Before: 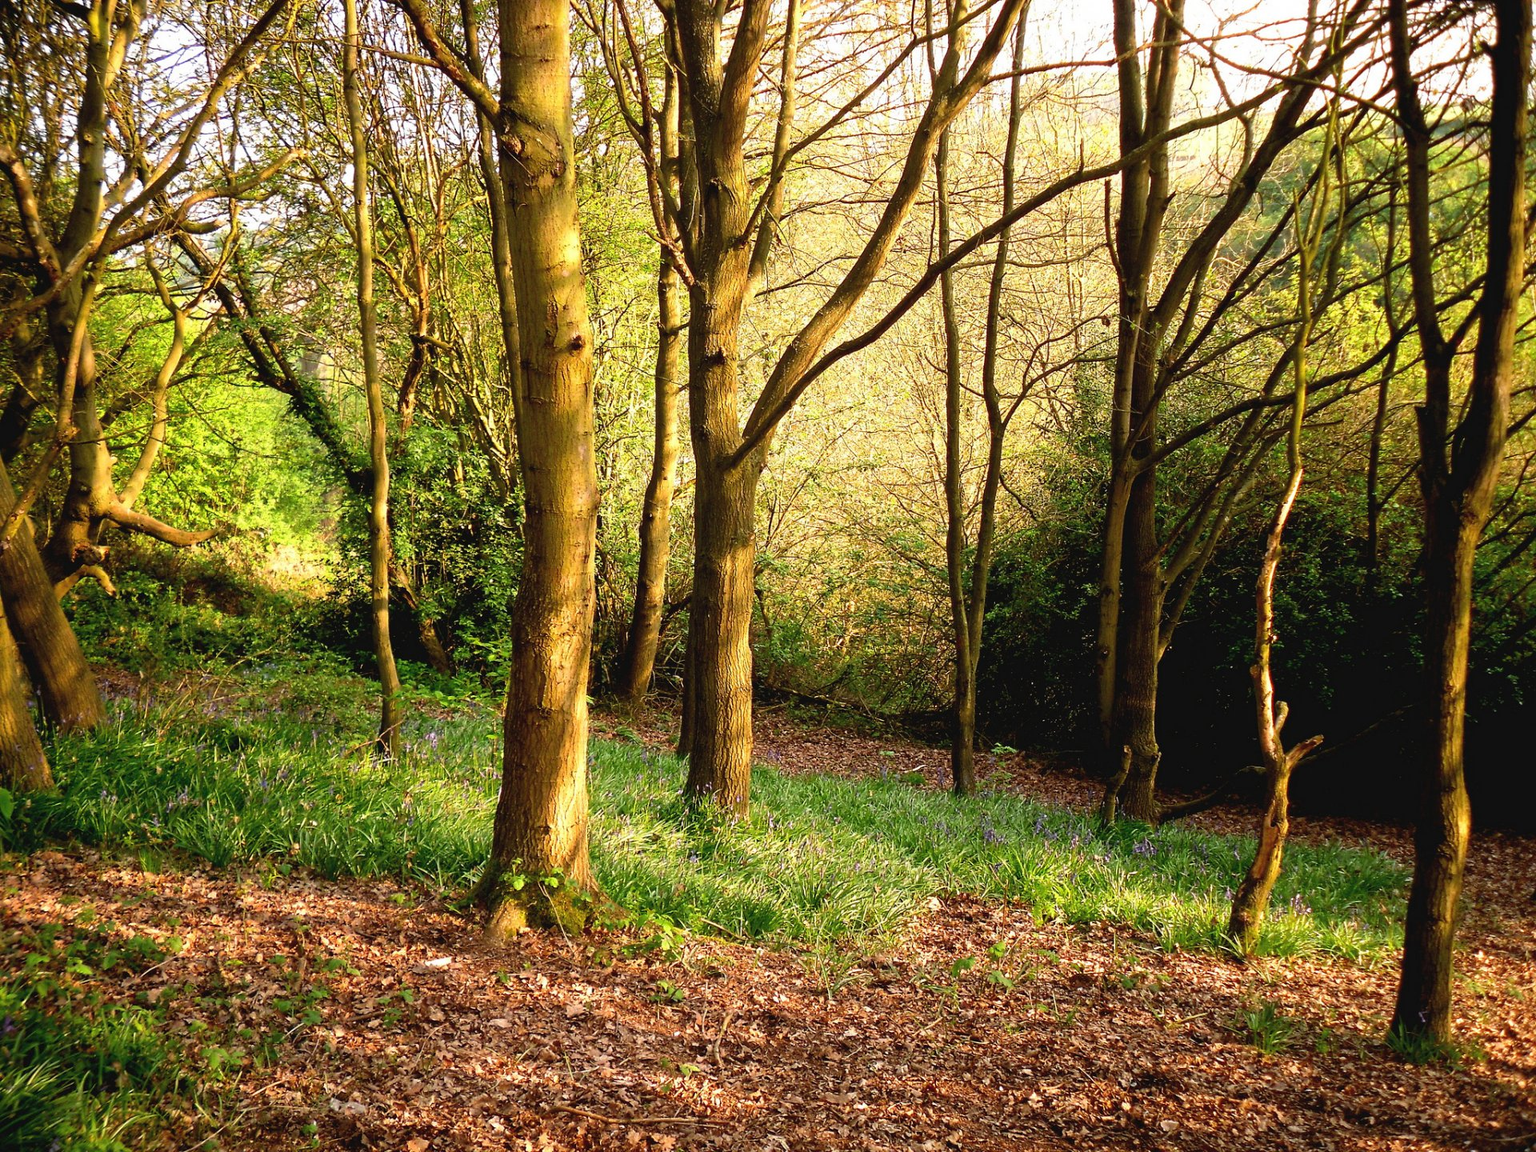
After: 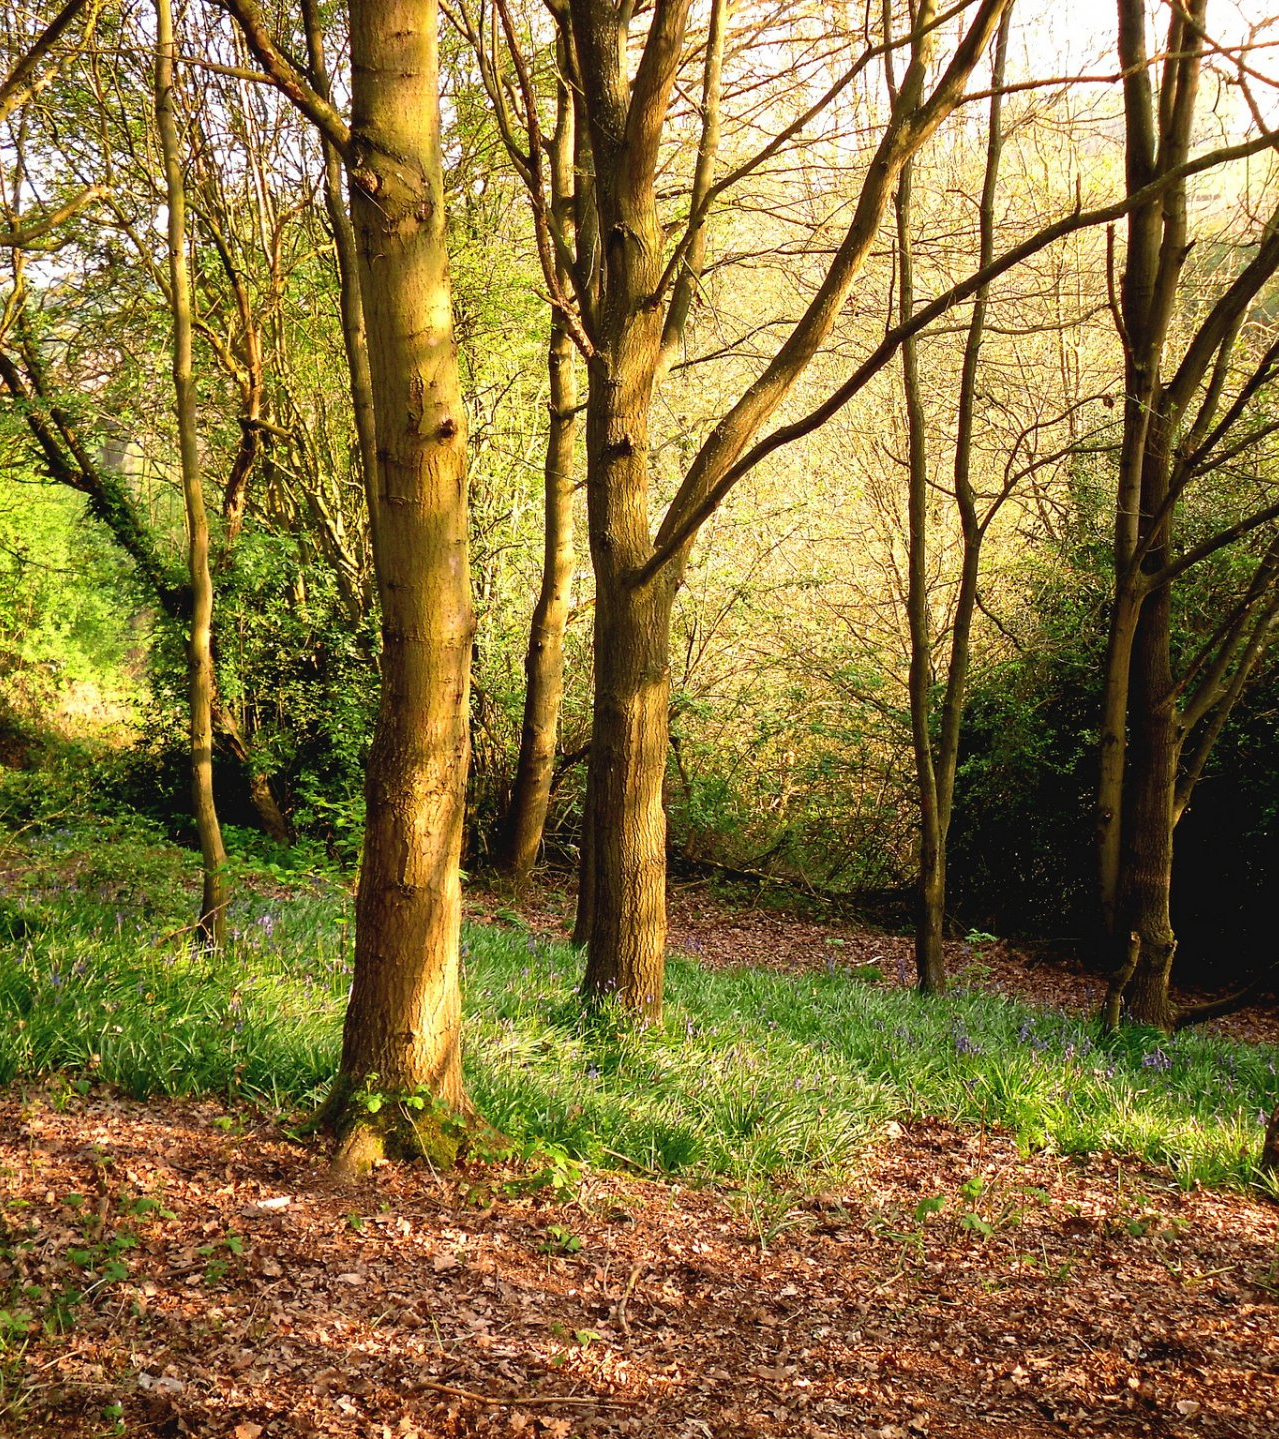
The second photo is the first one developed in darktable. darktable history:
crop and rotate: left 14.292%, right 19.041%
